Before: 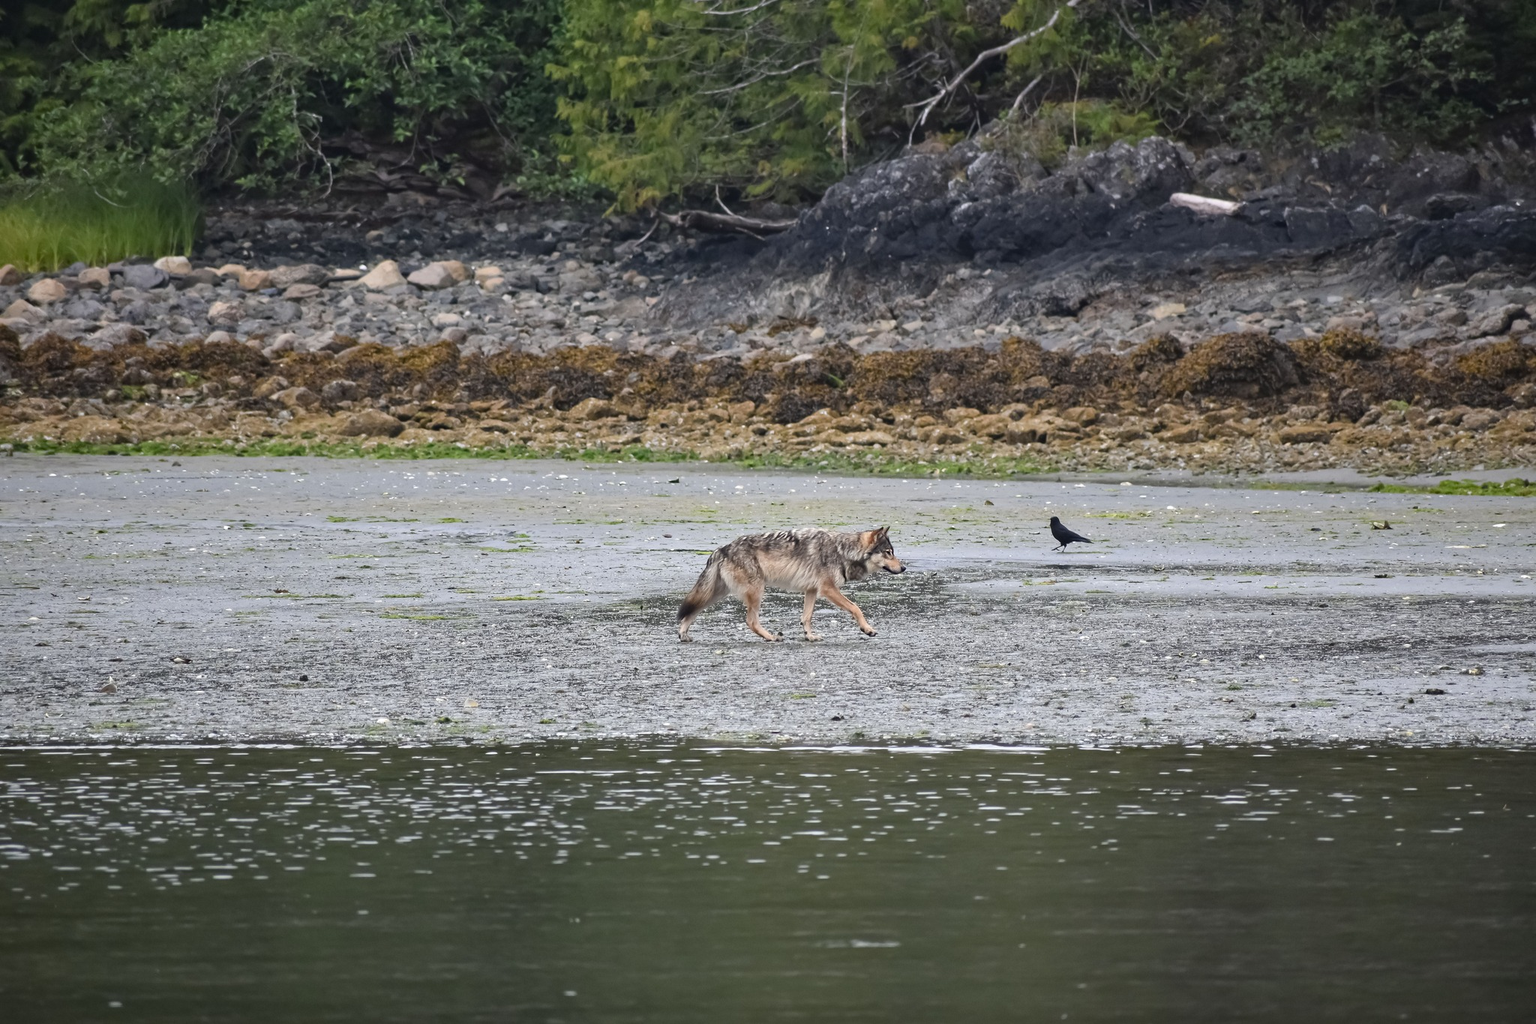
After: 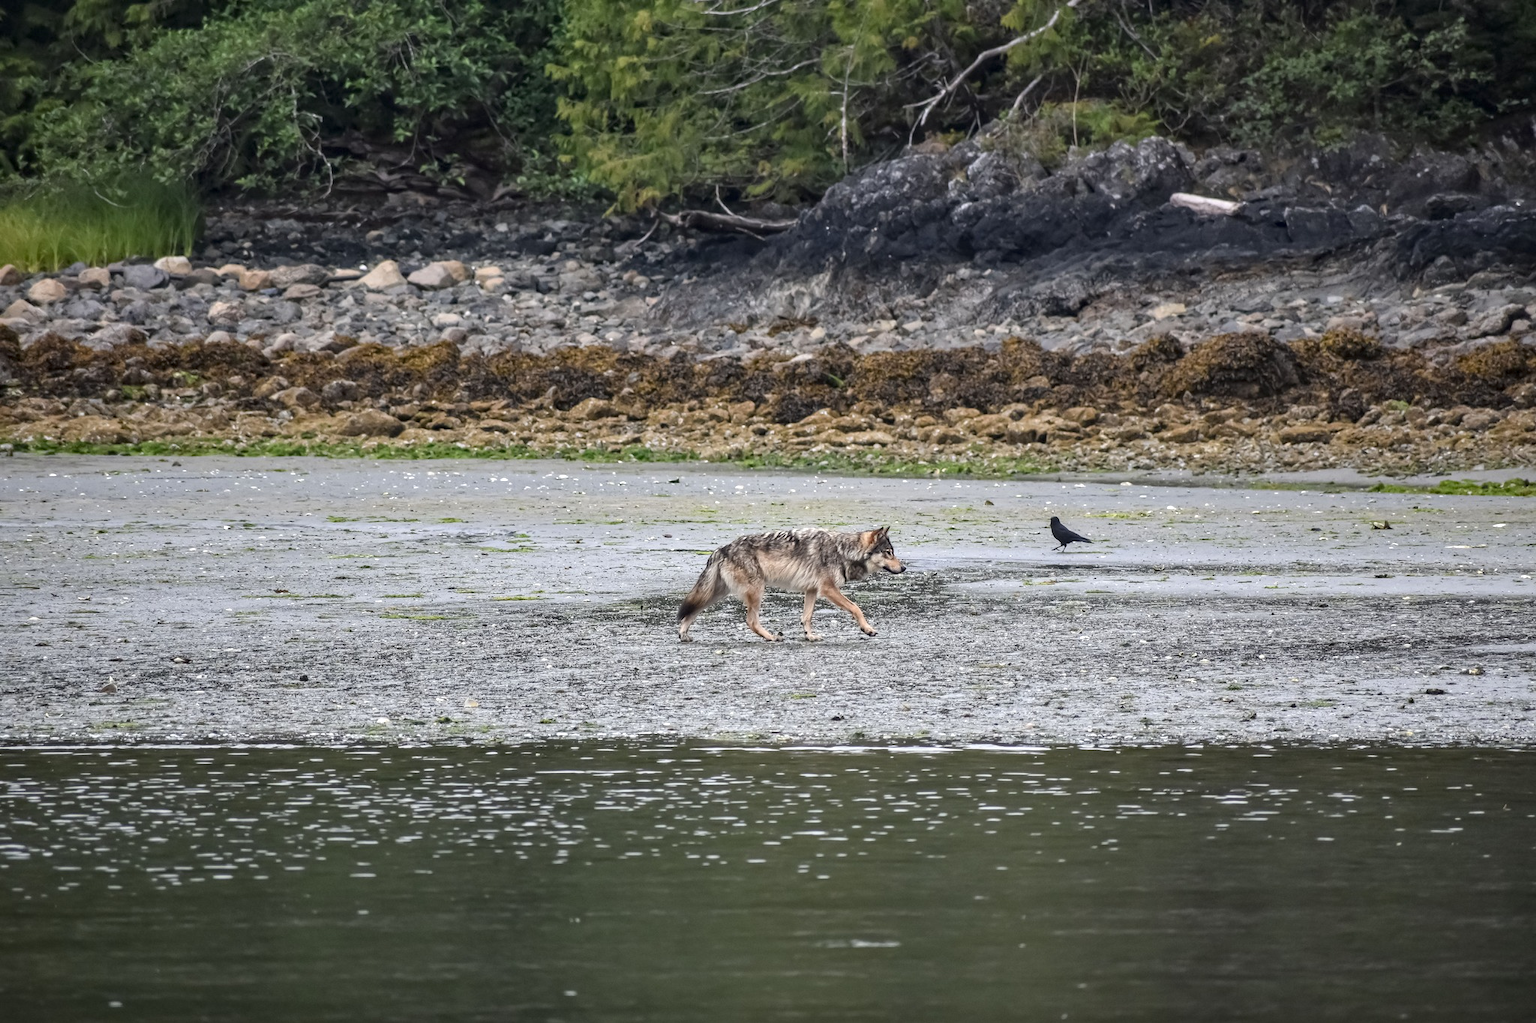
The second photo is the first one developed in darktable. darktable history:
local contrast: detail 130%
tone equalizer: on, module defaults
